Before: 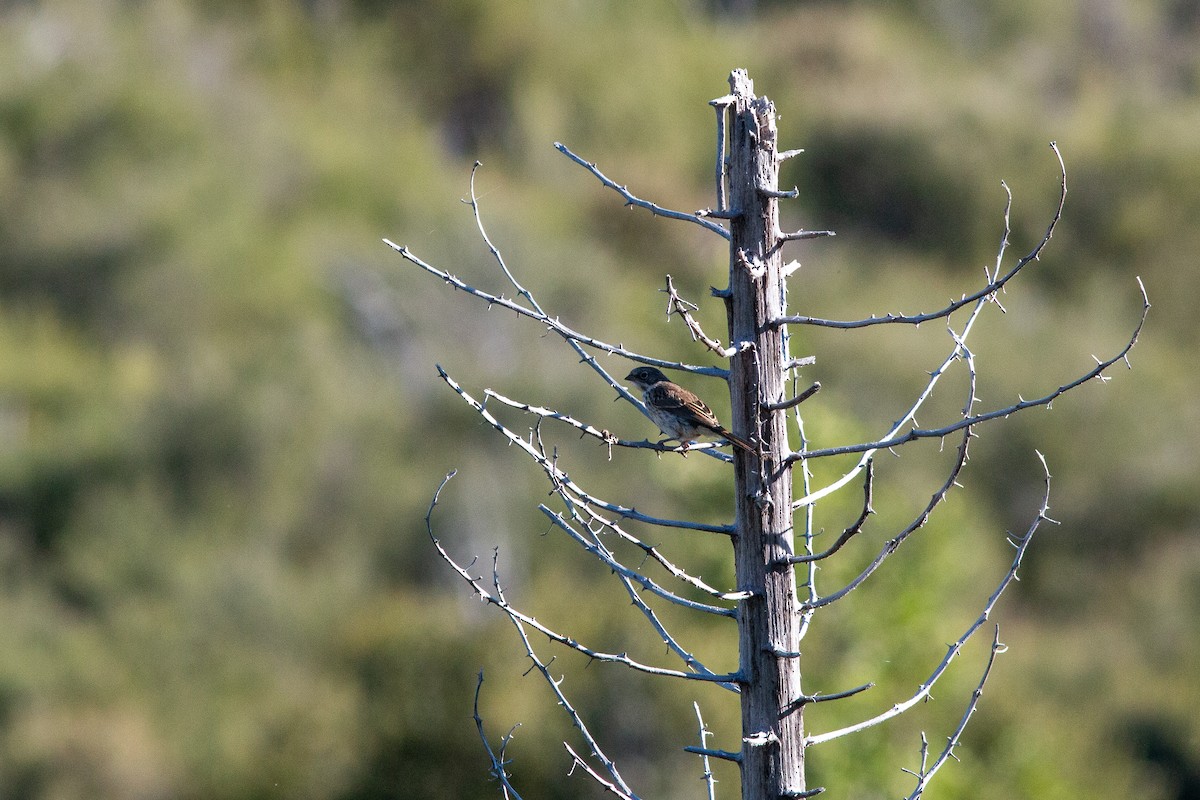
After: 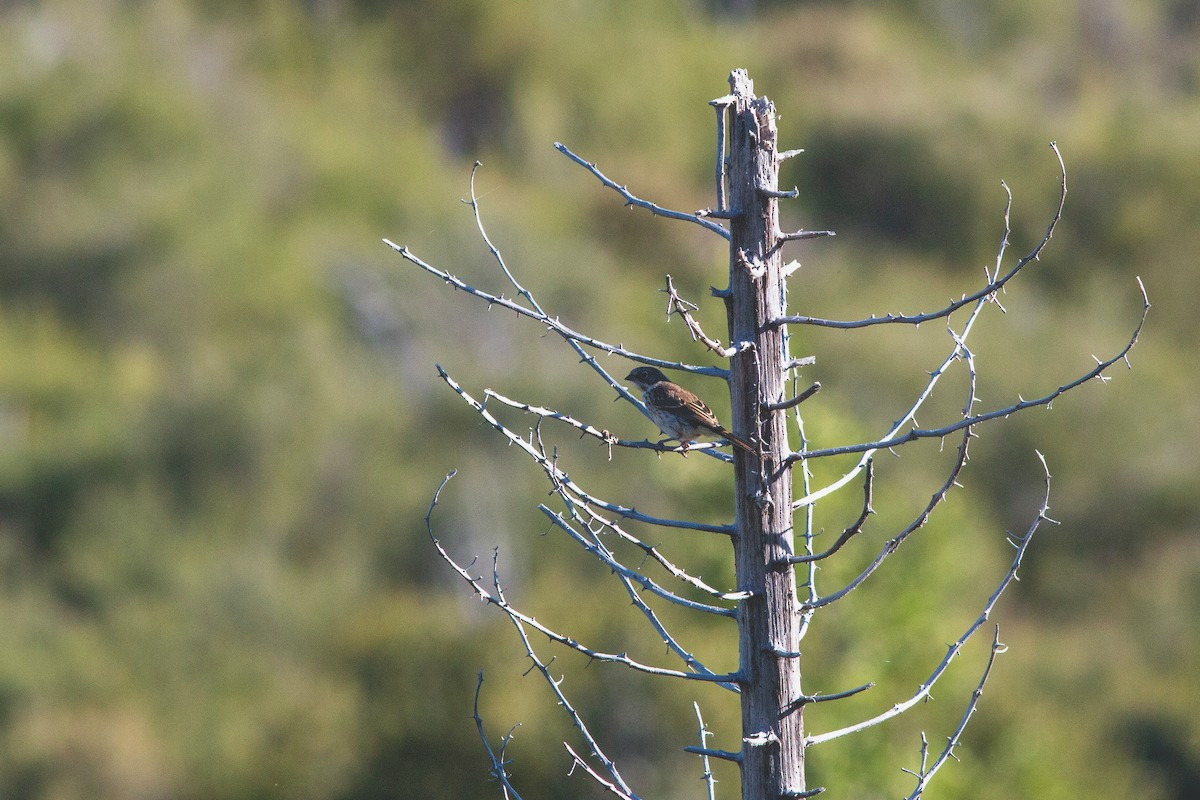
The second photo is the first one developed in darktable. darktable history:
exposure: black level correction -0.025, exposure -0.117 EV, compensate highlight preservation false
velvia: on, module defaults
